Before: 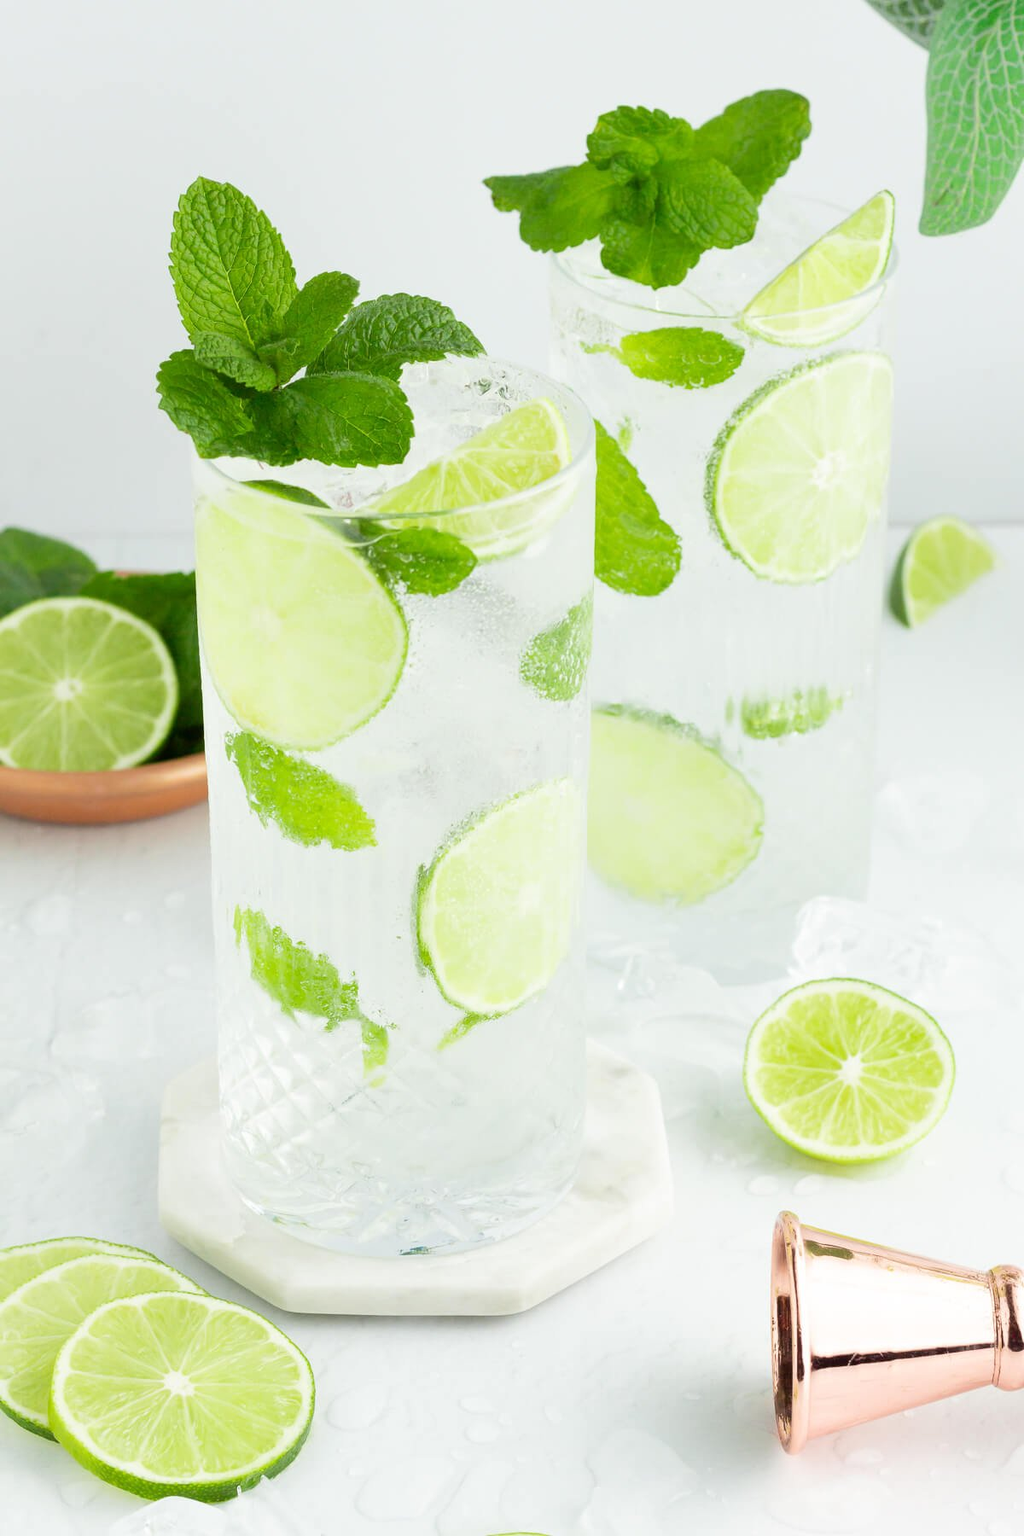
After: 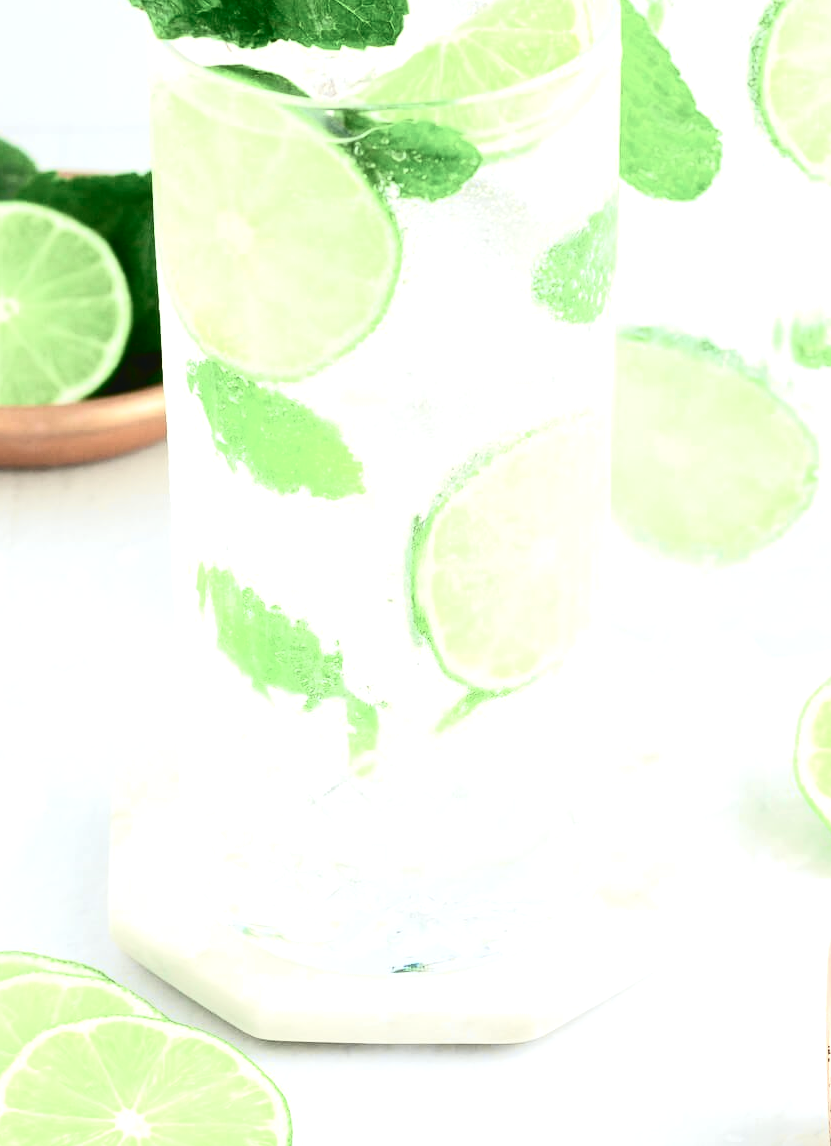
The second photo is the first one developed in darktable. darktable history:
tone curve: curves: ch0 [(0, 0.039) (0.104, 0.103) (0.273, 0.267) (0.448, 0.487) (0.704, 0.761) (0.886, 0.922) (0.994, 0.971)]; ch1 [(0, 0) (0.335, 0.298) (0.446, 0.413) (0.485, 0.487) (0.515, 0.503) (0.566, 0.563) (0.641, 0.655) (1, 1)]; ch2 [(0, 0) (0.314, 0.301) (0.421, 0.411) (0.502, 0.494) (0.528, 0.54) (0.557, 0.559) (0.612, 0.62) (0.722, 0.686) (1, 1)], color space Lab, independent channels, preserve colors none
exposure: black level correction 0, exposure 0.5 EV, compensate exposure bias true, compensate highlight preservation false
crop: left 6.488%, top 27.668%, right 24.183%, bottom 8.656%
color balance rgb: perceptual saturation grading › highlights -31.88%, perceptual saturation grading › mid-tones 5.8%, perceptual saturation grading › shadows 18.12%, perceptual brilliance grading › highlights 3.62%, perceptual brilliance grading › mid-tones -18.12%, perceptual brilliance grading › shadows -41.3%
